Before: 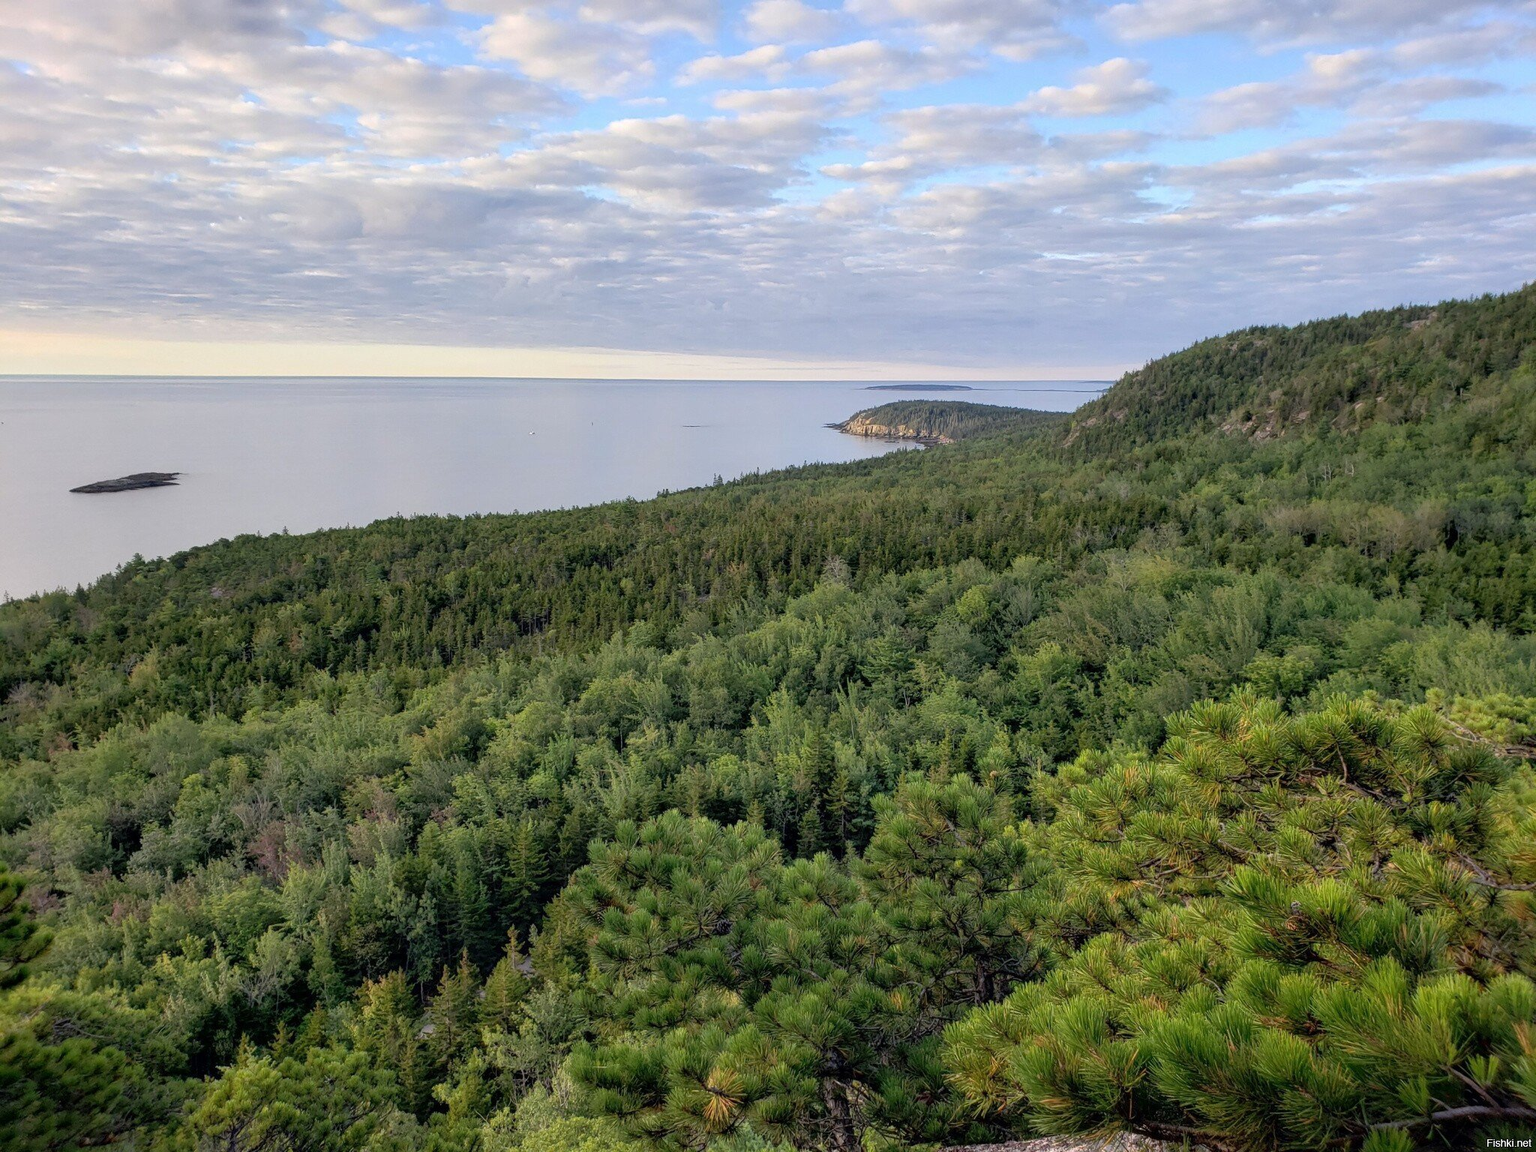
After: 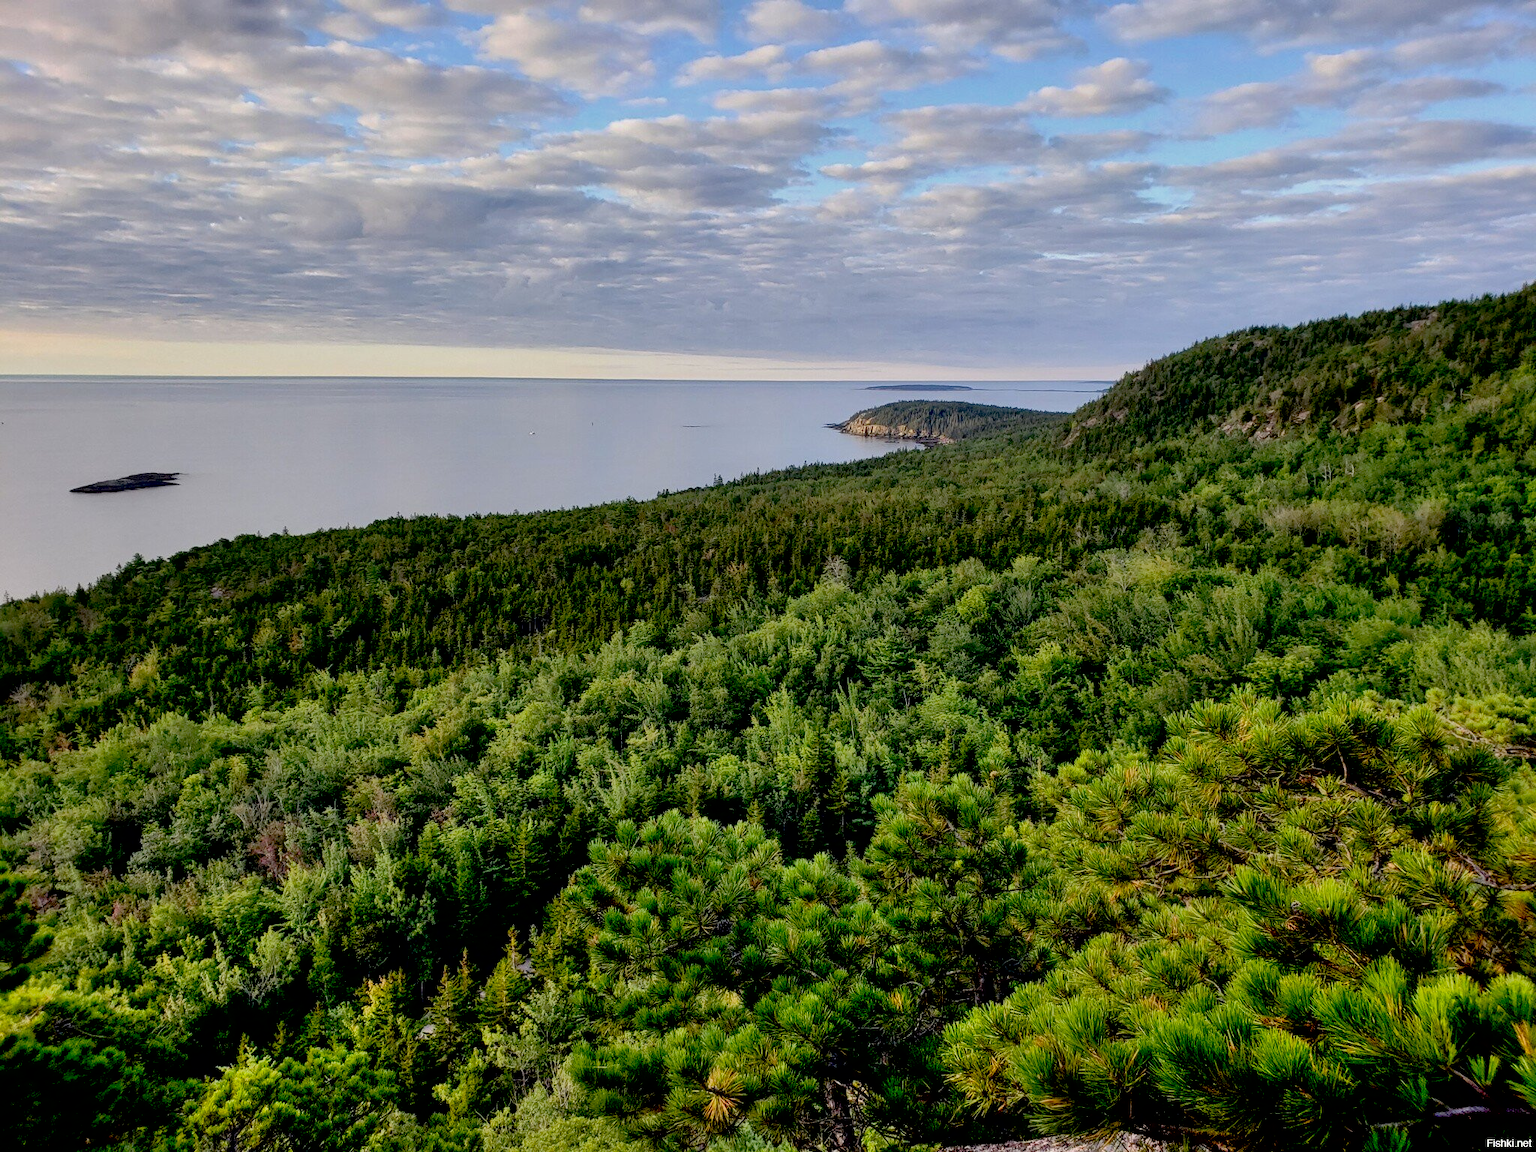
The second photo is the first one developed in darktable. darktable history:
shadows and highlights: low approximation 0.01, soften with gaussian
exposure: black level correction 0.046, exposure -0.228 EV, compensate highlight preservation false
